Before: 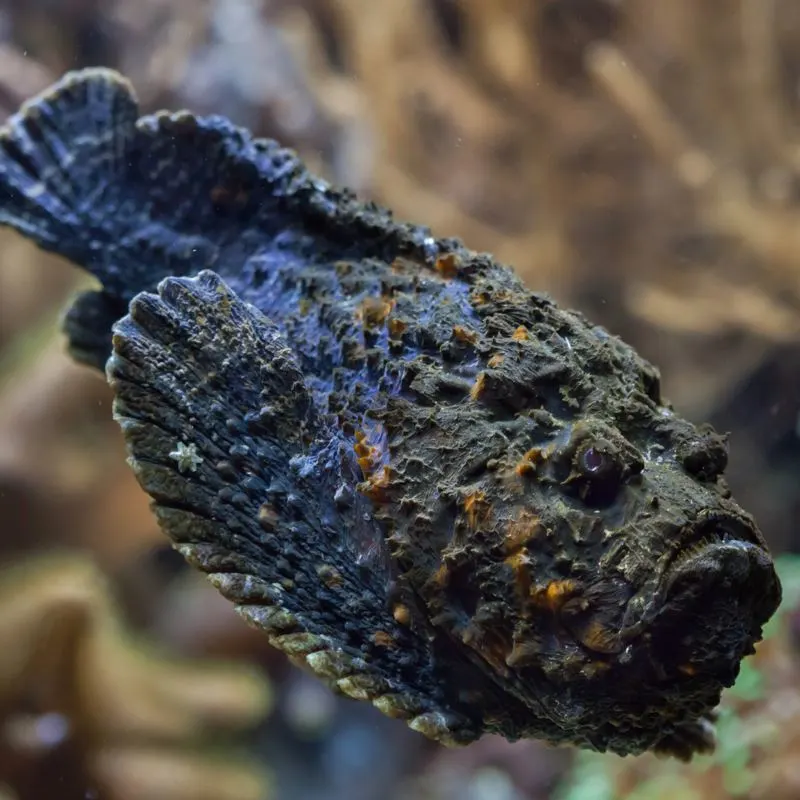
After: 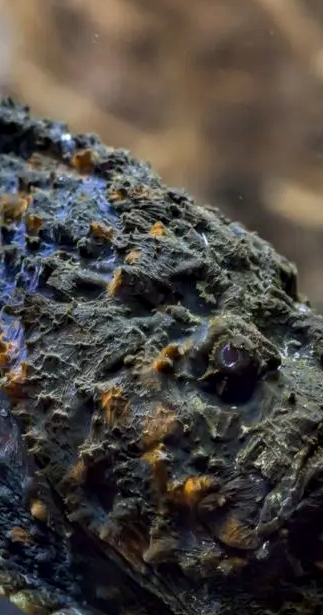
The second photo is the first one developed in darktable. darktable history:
crop: left 45.415%, top 13.075%, right 14.142%, bottom 10.013%
local contrast: on, module defaults
